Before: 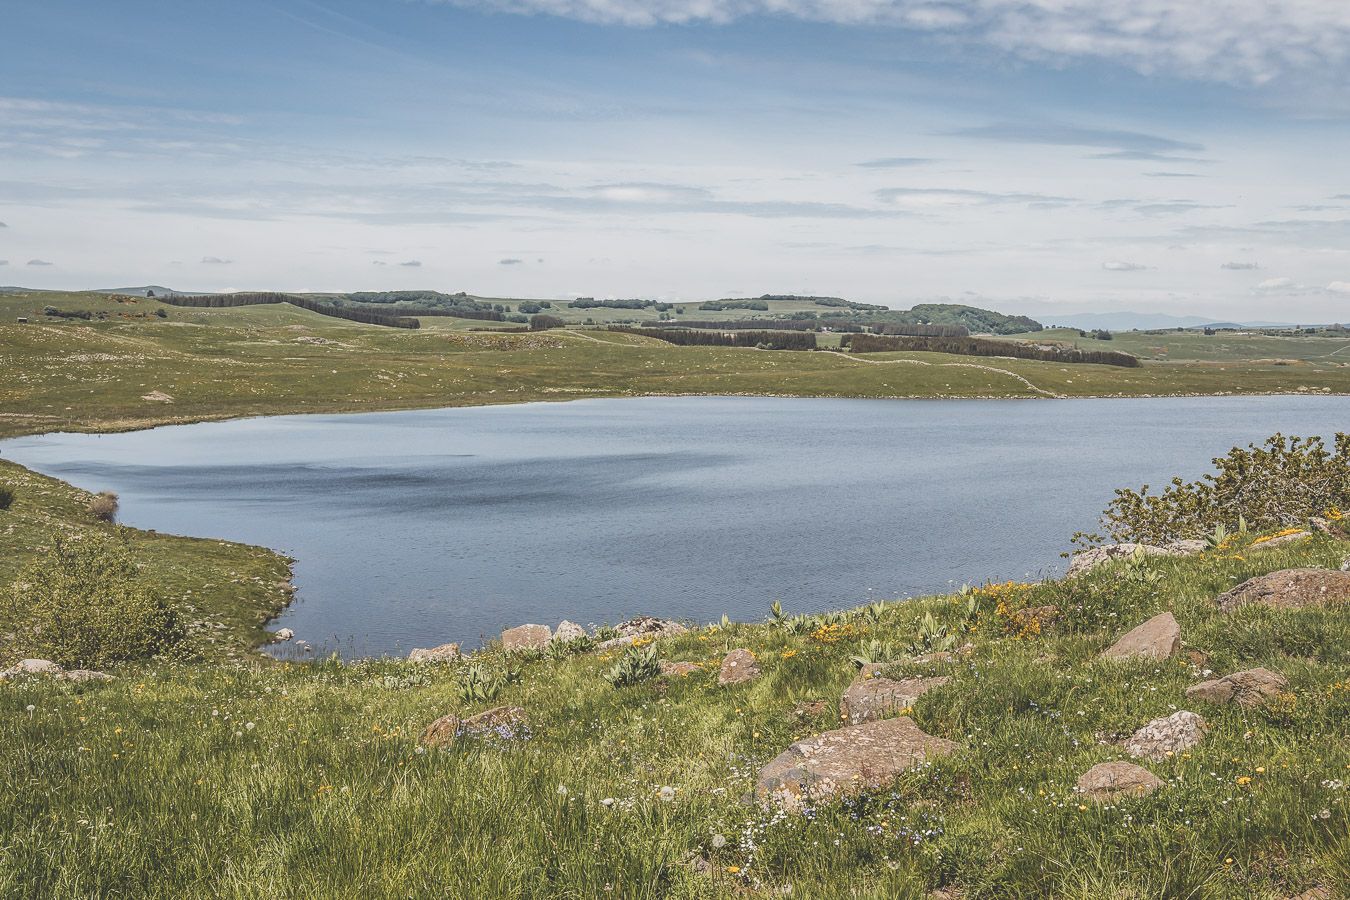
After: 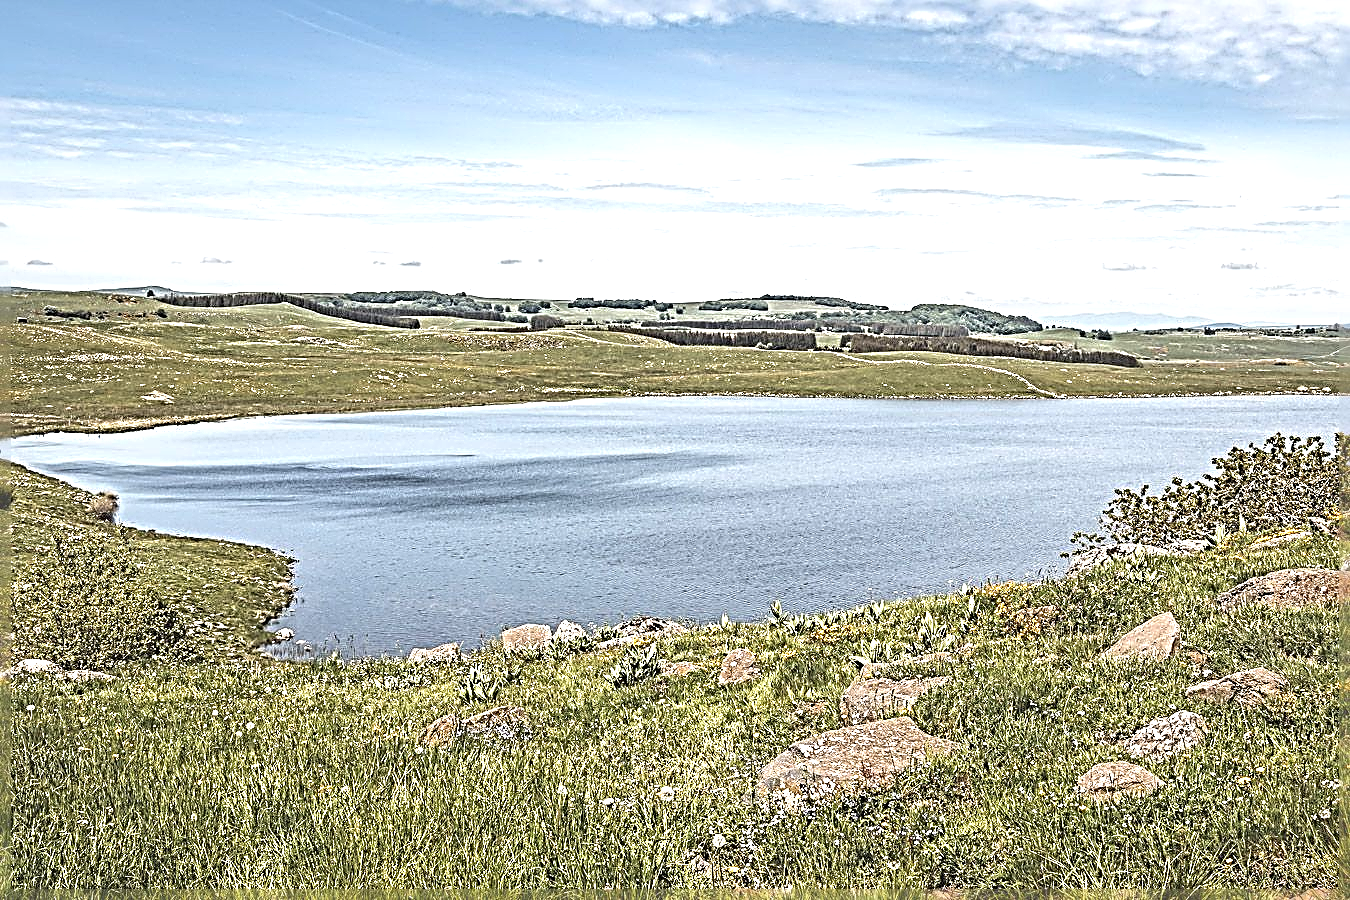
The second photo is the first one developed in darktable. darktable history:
sharpen: radius 4.037, amount 1.984
exposure: exposure 0.813 EV, compensate highlight preservation false
